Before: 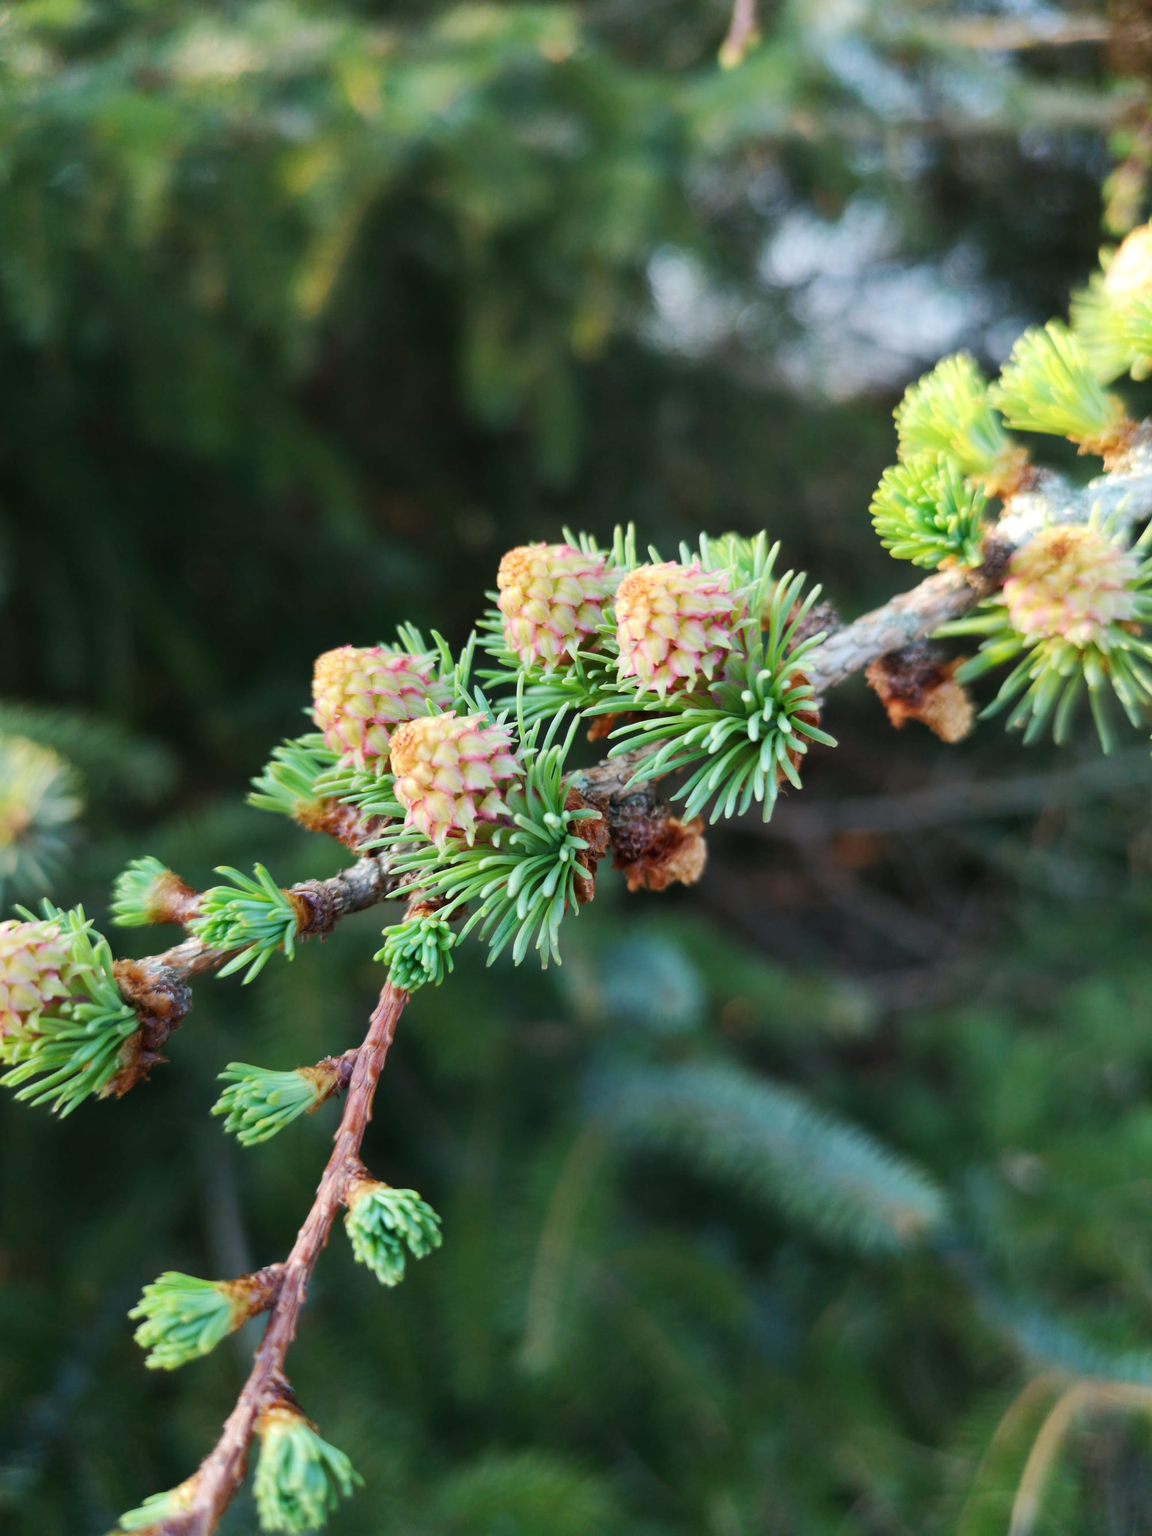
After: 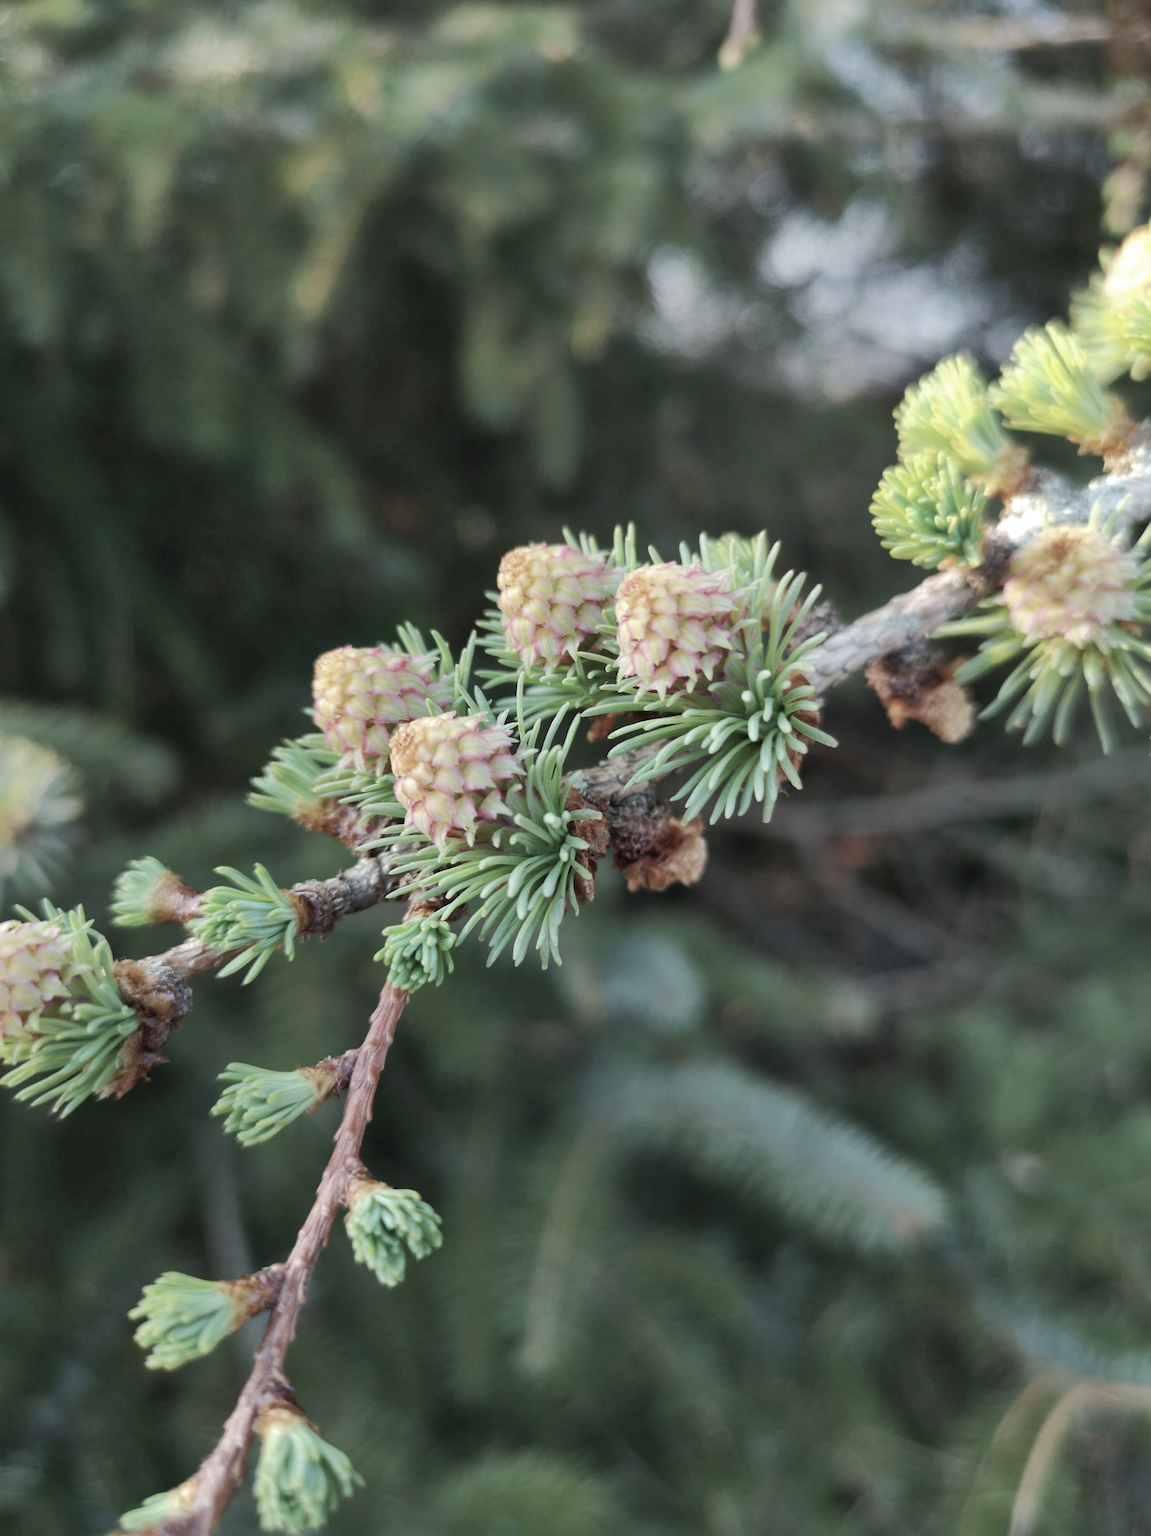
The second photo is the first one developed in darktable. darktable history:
shadows and highlights: highlights color adjustment 72.6%
color correction: highlights b* 0.035, saturation 0.493
